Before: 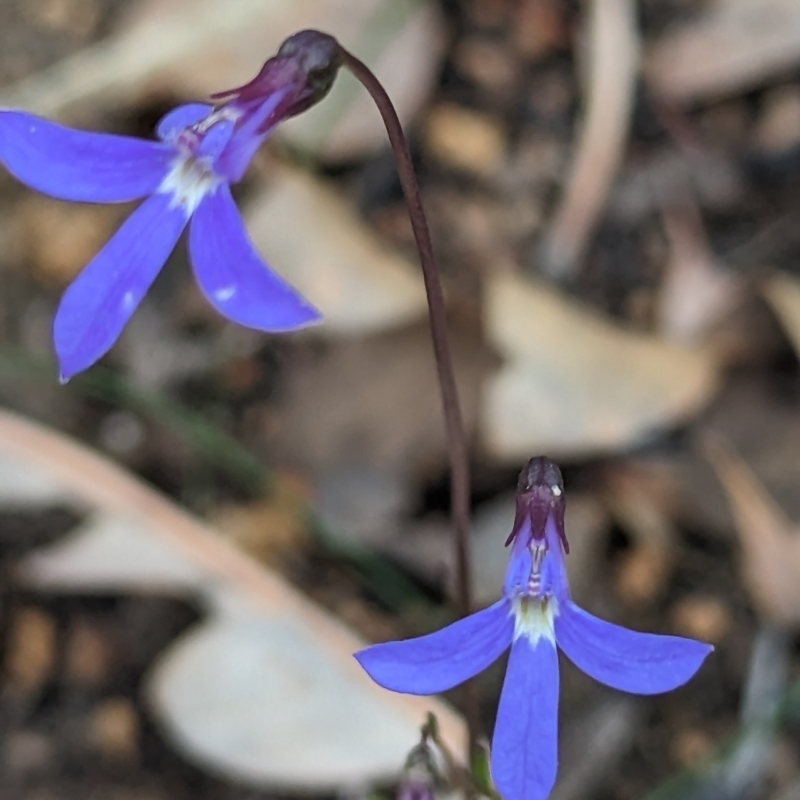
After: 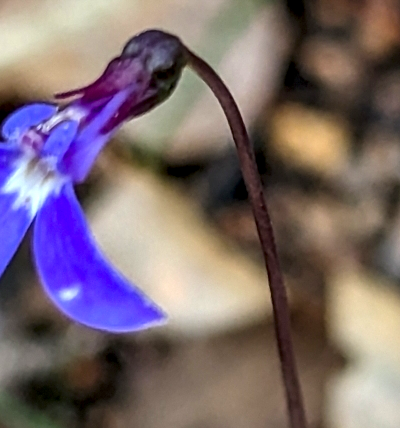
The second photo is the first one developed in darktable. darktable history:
sharpen: amount 0.2
crop: left 19.556%, right 30.401%, bottom 46.458%
color balance rgb: linear chroma grading › global chroma 15%, perceptual saturation grading › global saturation 30%
local contrast: highlights 0%, shadows 0%, detail 182%
